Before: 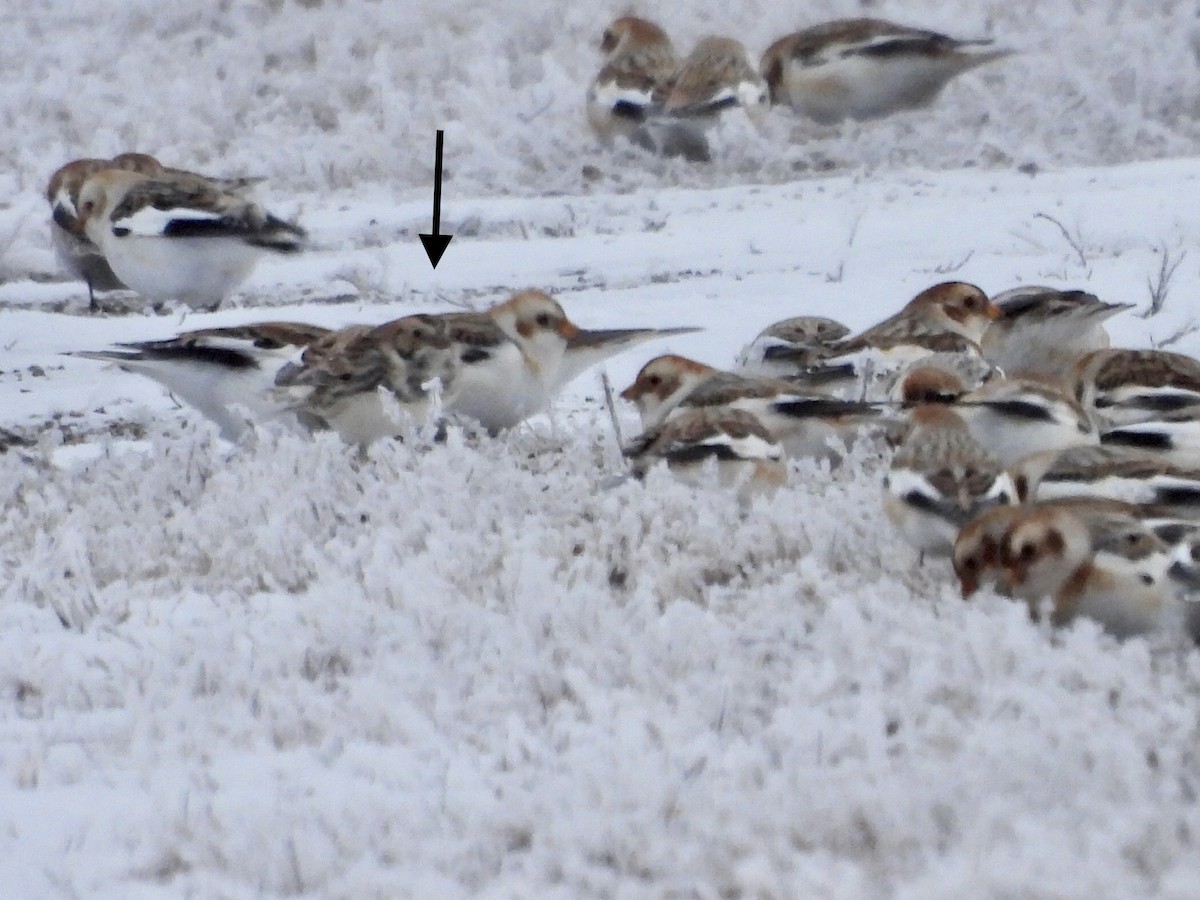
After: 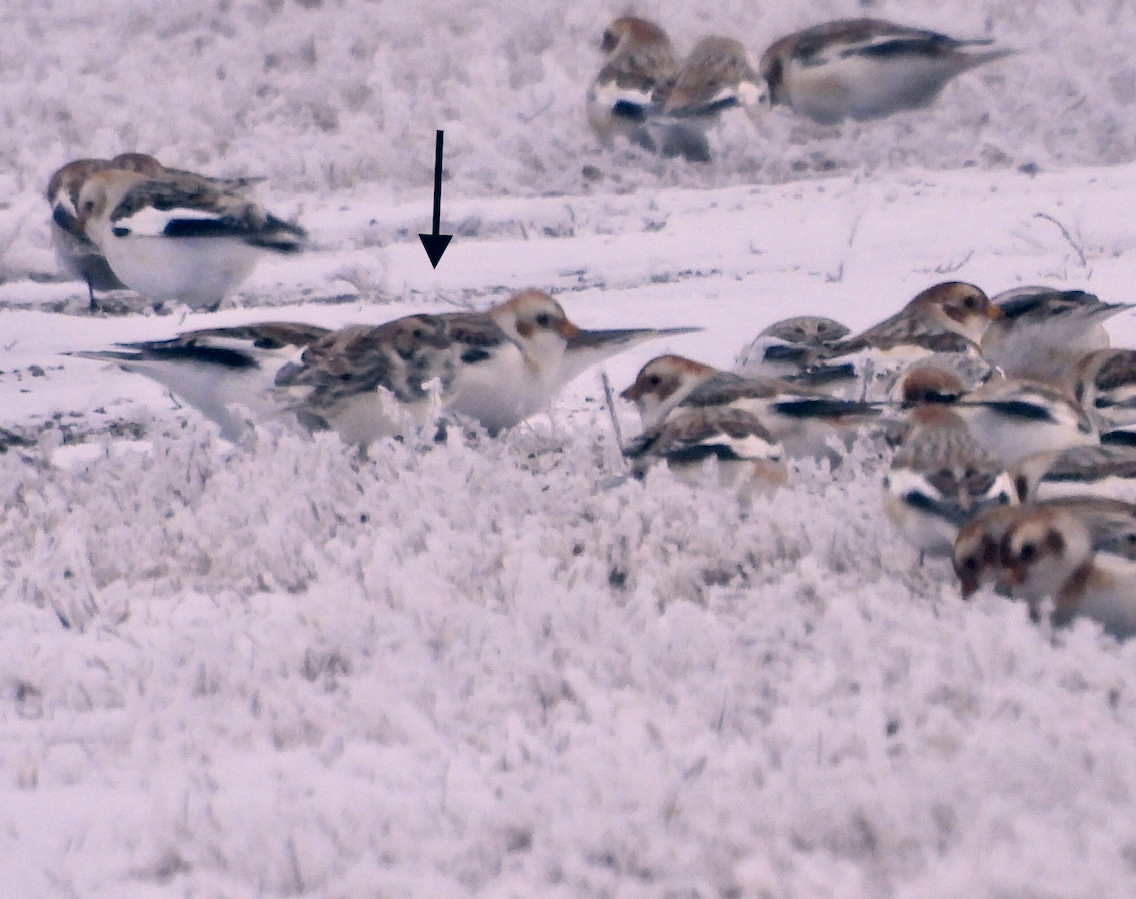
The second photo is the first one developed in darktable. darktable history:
color correction: highlights a* 14.42, highlights b* 5.99, shadows a* -5.24, shadows b* -16.03, saturation 0.873
crop and rotate: left 0%, right 5.298%
color zones: curves: ch2 [(0, 0.5) (0.143, 0.517) (0.286, 0.571) (0.429, 0.522) (0.571, 0.5) (0.714, 0.5) (0.857, 0.5) (1, 0.5)], process mode strong
